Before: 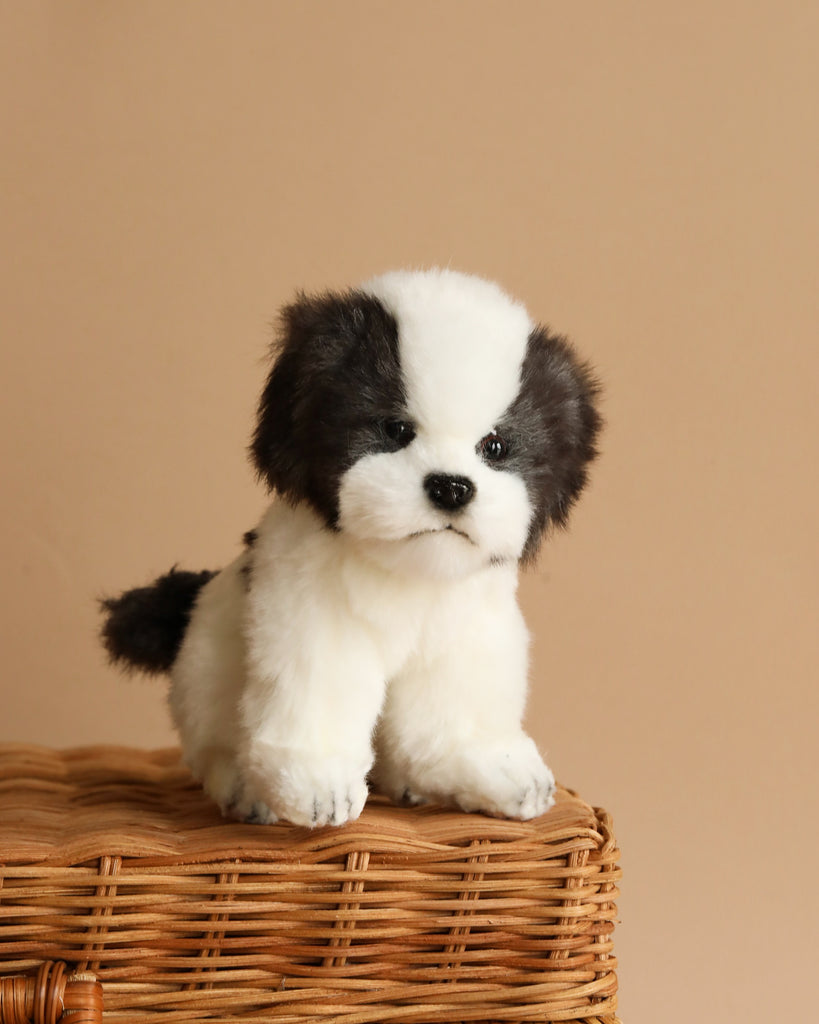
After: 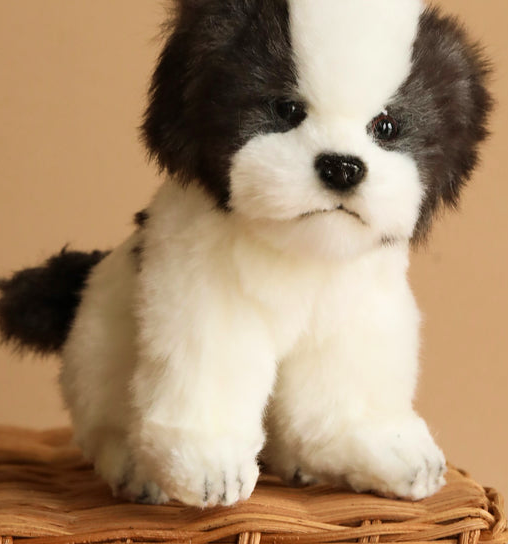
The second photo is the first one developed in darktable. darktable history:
crop: left 13.312%, top 31.28%, right 24.627%, bottom 15.582%
velvia: on, module defaults
